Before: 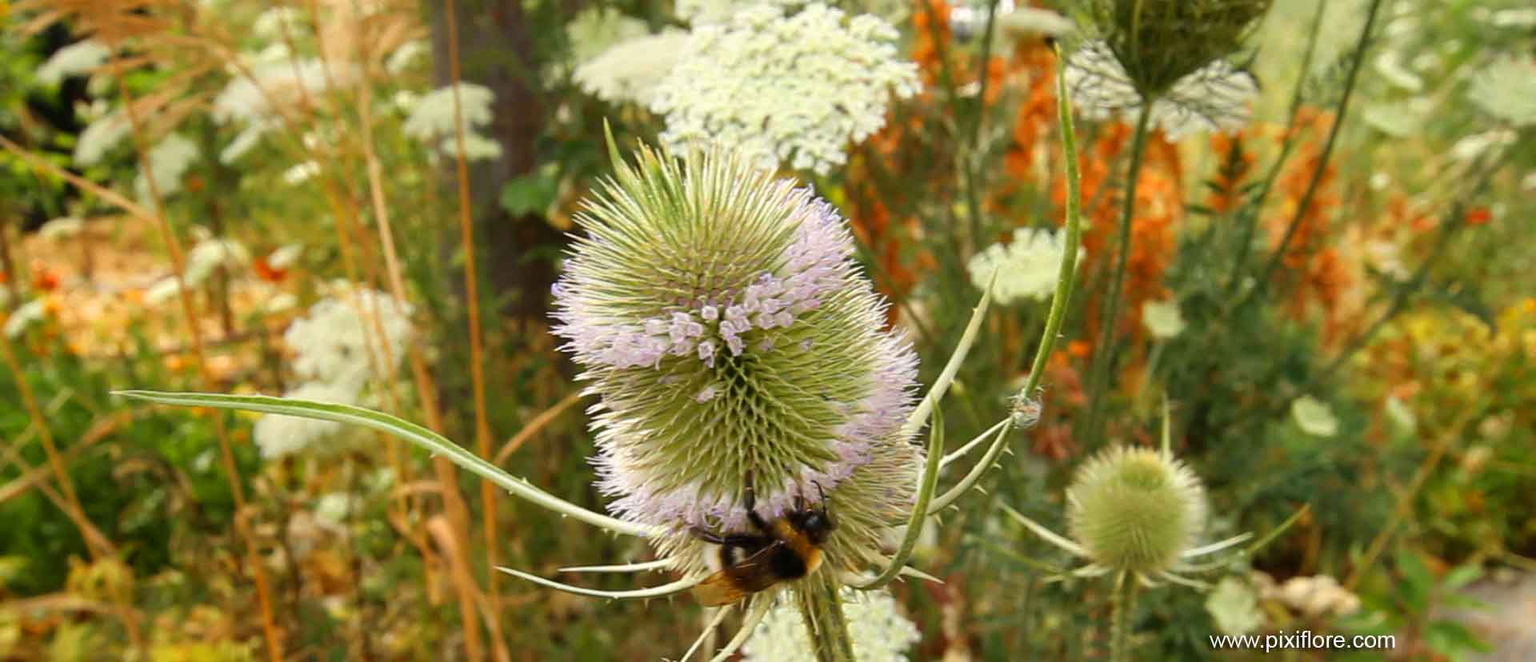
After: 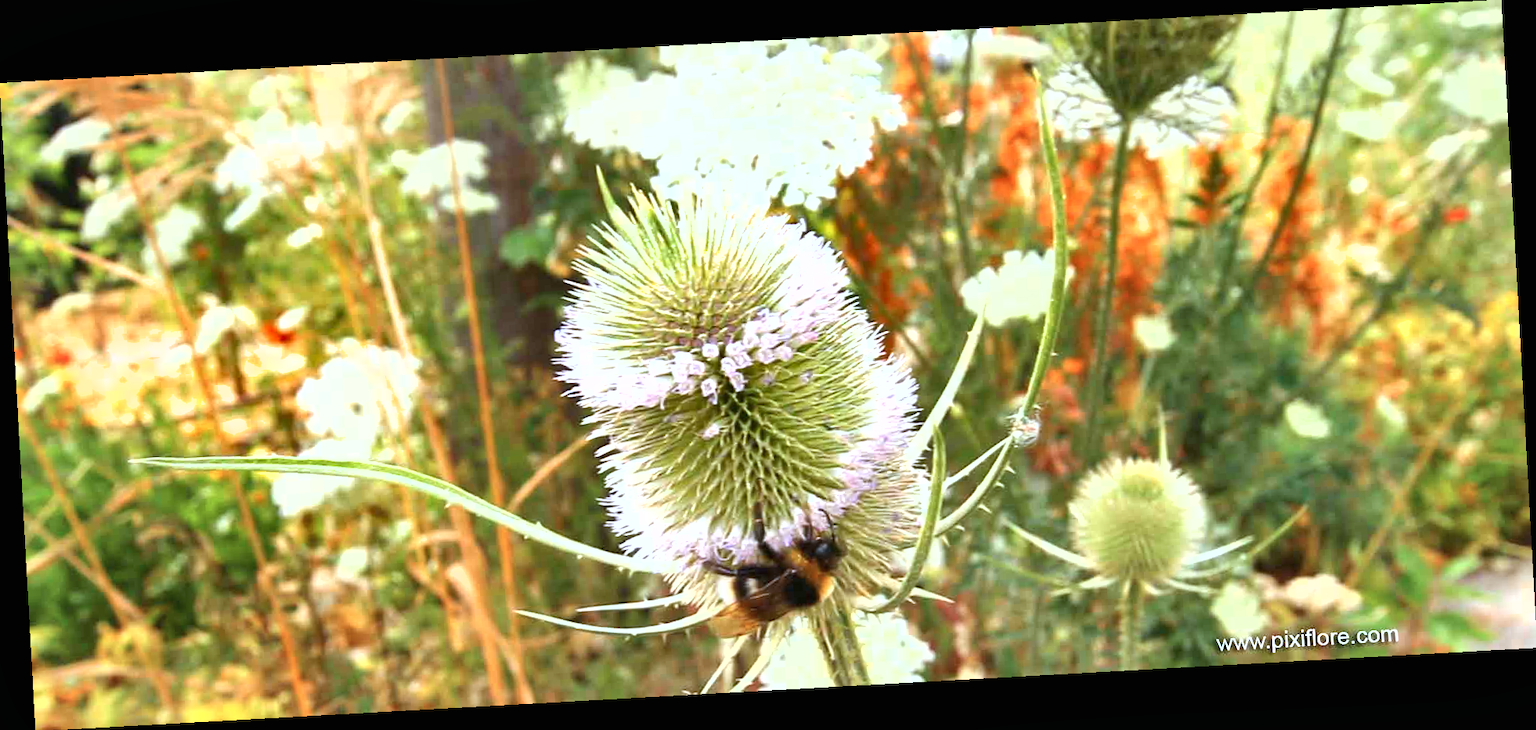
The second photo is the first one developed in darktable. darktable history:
exposure: black level correction 0, exposure 1.1 EV, compensate exposure bias true, compensate highlight preservation false
shadows and highlights: low approximation 0.01, soften with gaussian
color correction: highlights a* -2.24, highlights b* -18.1
rotate and perspective: rotation -3.18°, automatic cropping off
